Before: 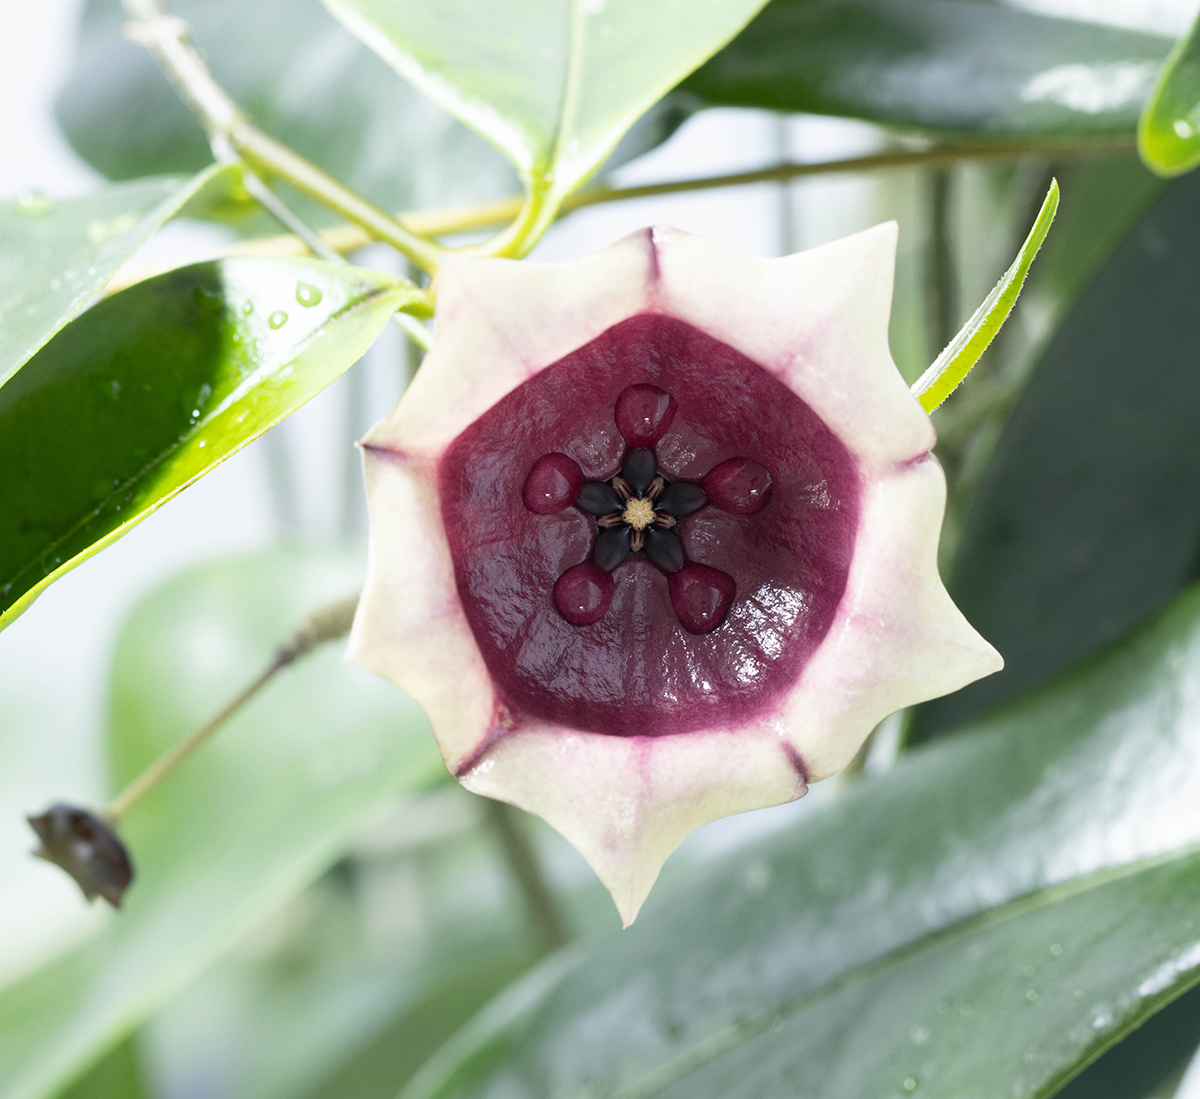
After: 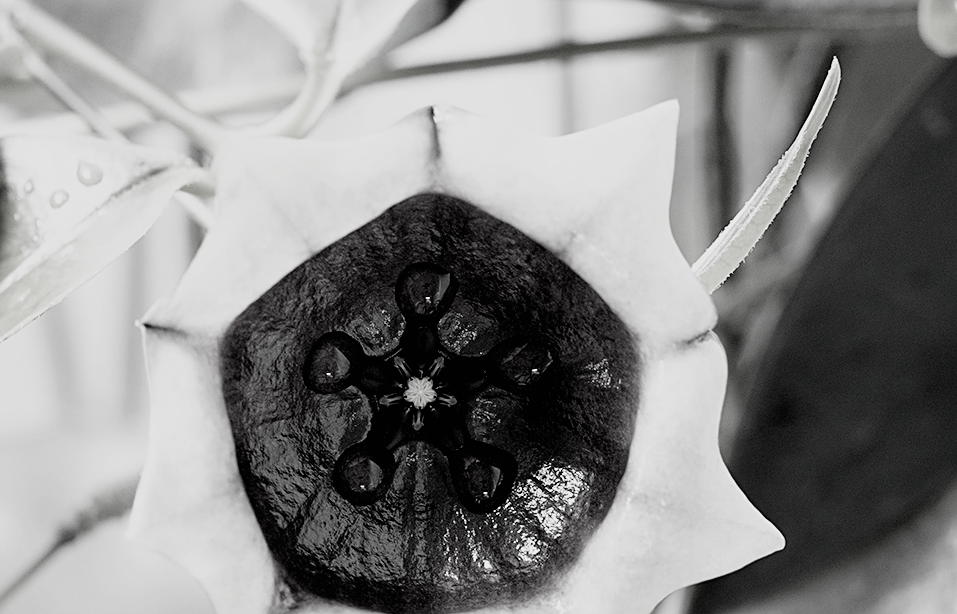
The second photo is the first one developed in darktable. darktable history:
crop: left 18.265%, top 11.075%, right 1.982%, bottom 32.973%
filmic rgb: black relative exposure -5.09 EV, white relative exposure 3.54 EV, threshold 5.96 EV, hardness 3.19, contrast 1.187, highlights saturation mix -48.83%, preserve chrominance no, color science v4 (2020), contrast in shadows soft, contrast in highlights soft, enable highlight reconstruction true
haze removal: compatibility mode true, adaptive false
shadows and highlights: shadows 20.11, highlights -19.32, soften with gaussian
sharpen: on, module defaults
exposure: black level correction 0.009, exposure 0.114 EV, compensate exposure bias true, compensate highlight preservation false
